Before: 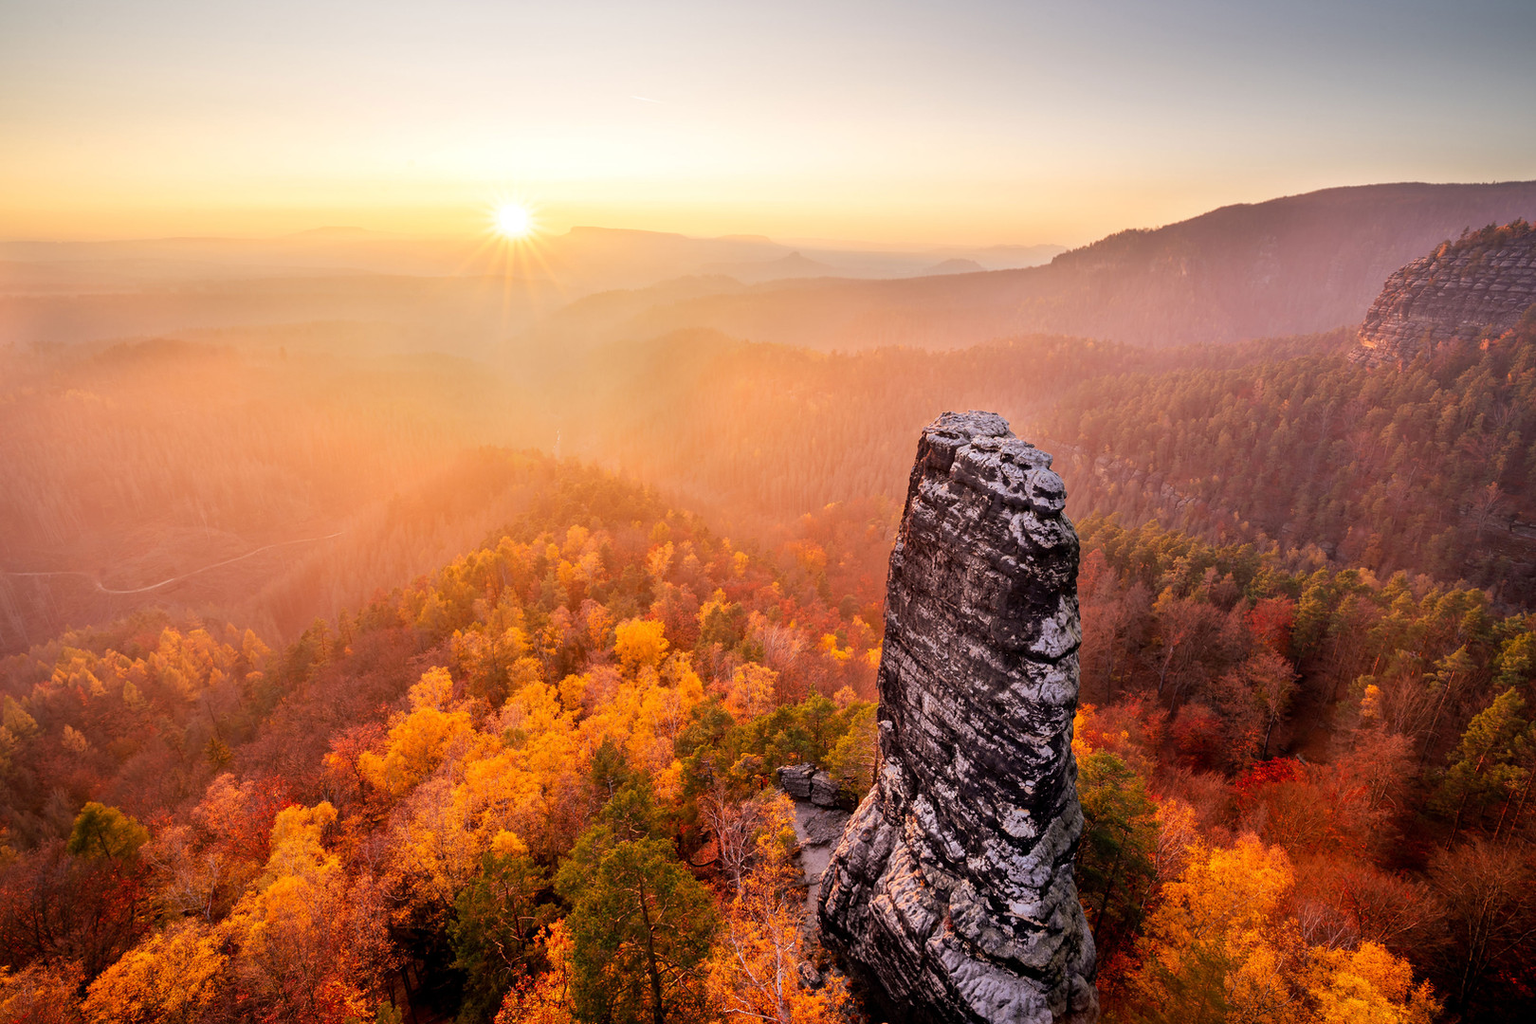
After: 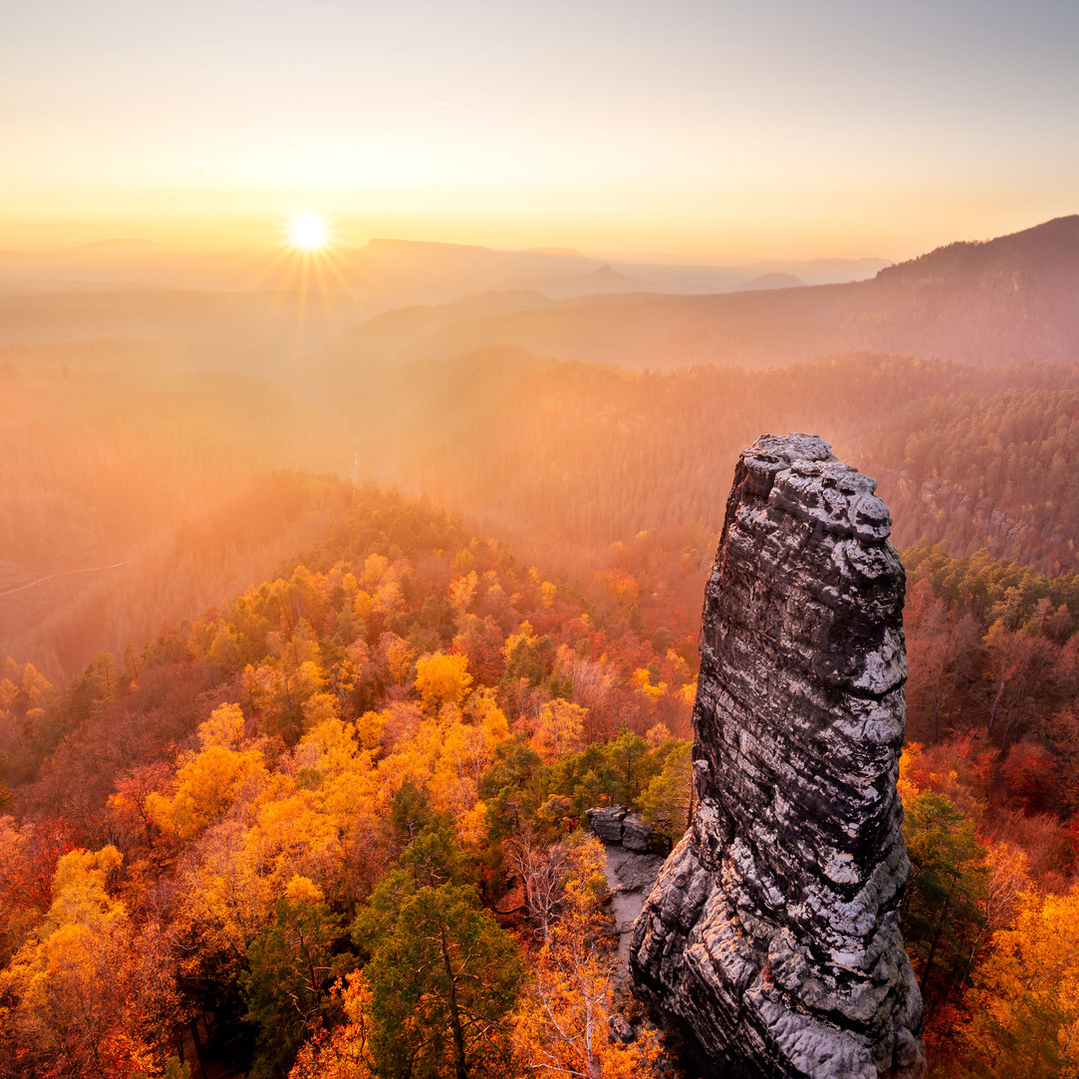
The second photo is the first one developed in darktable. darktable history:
crop and rotate: left 14.408%, right 18.979%
